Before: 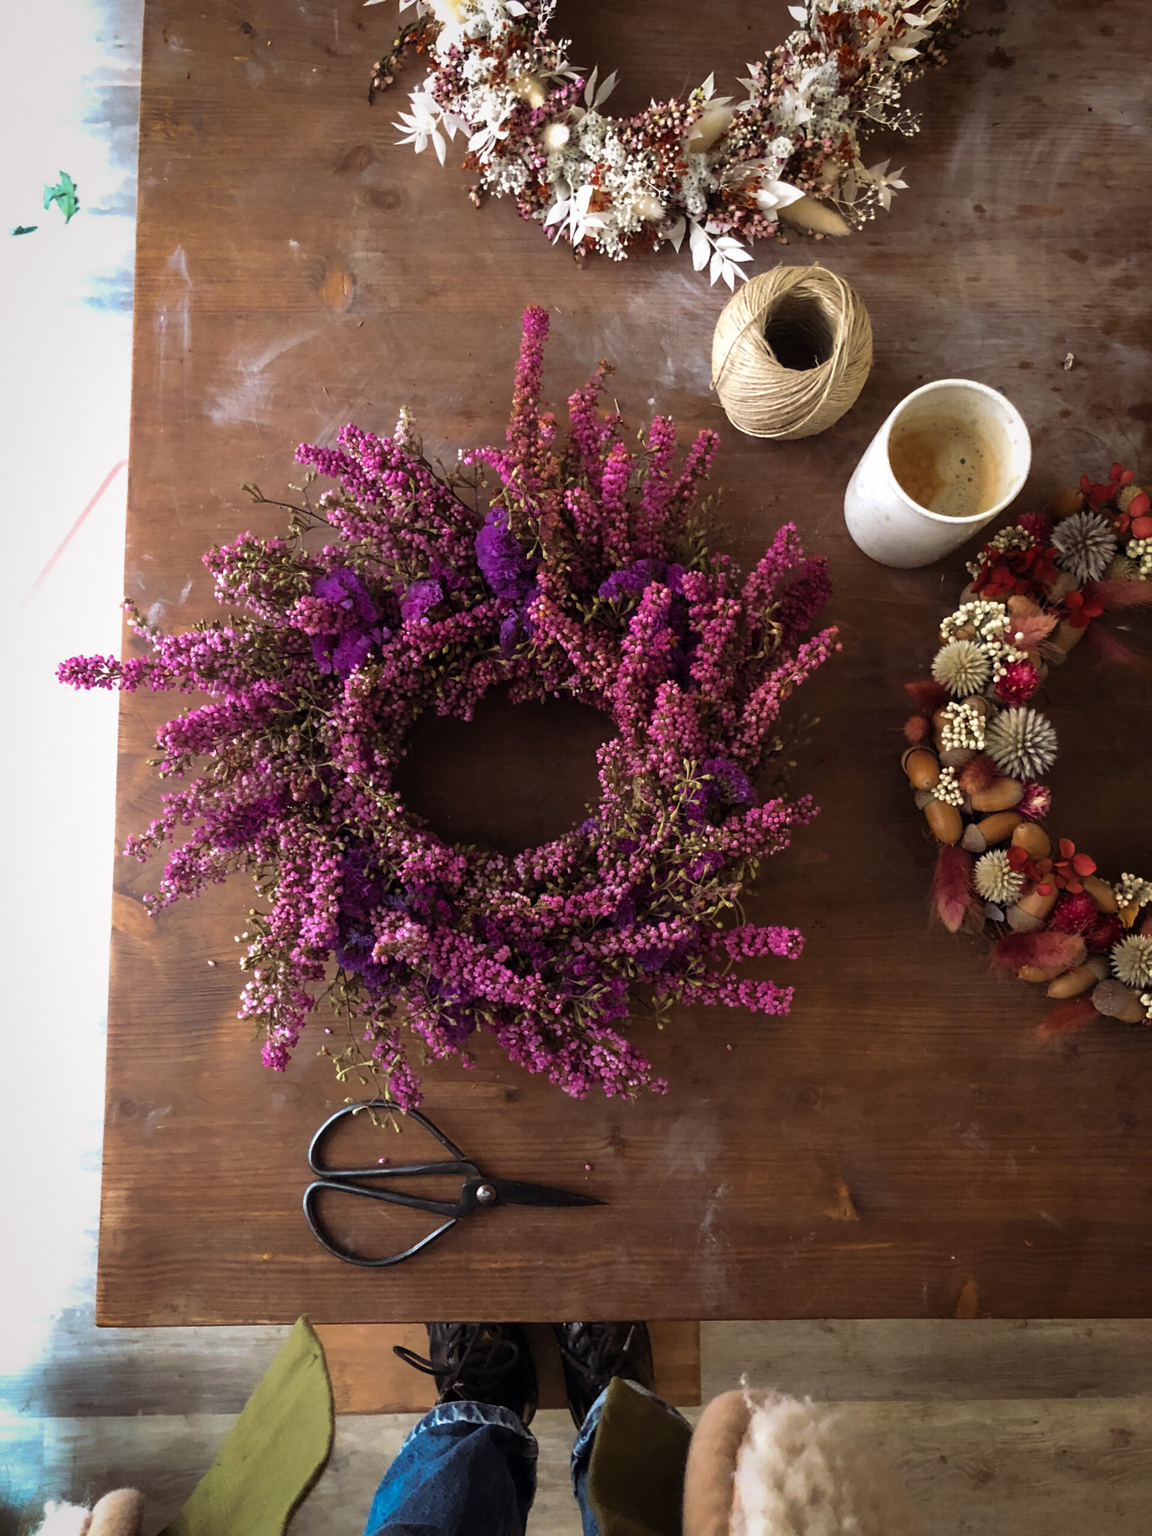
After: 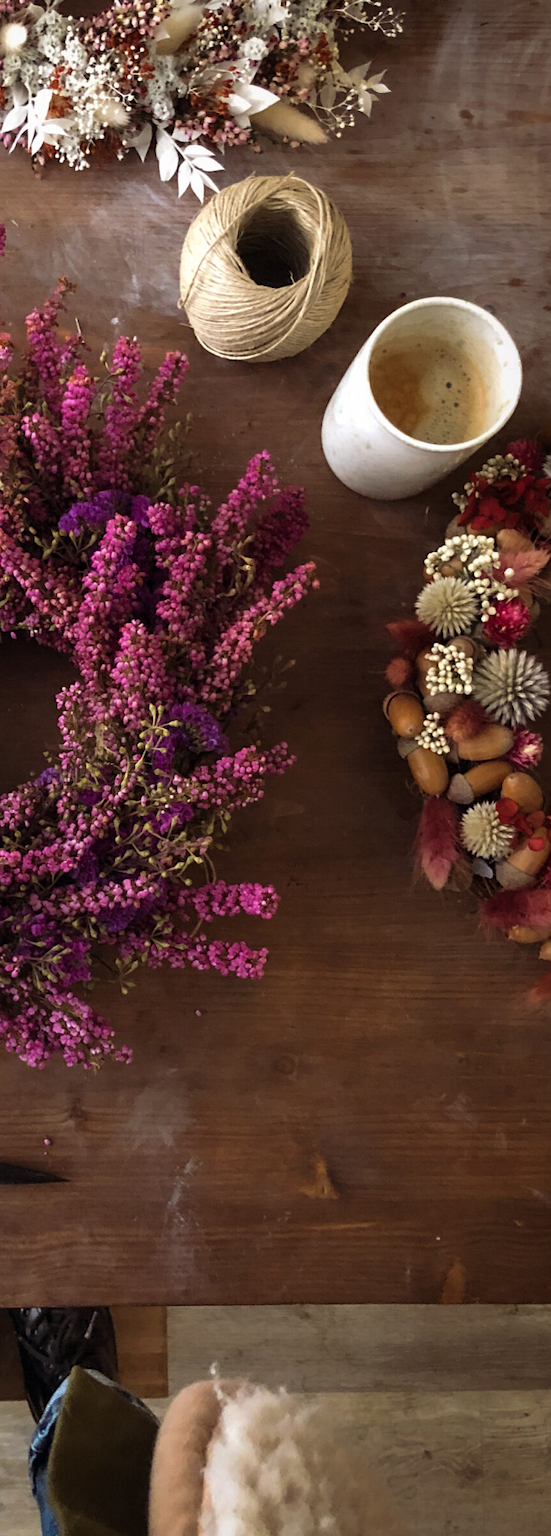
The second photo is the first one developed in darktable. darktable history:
crop: left 47.288%, top 6.651%, right 7.977%
